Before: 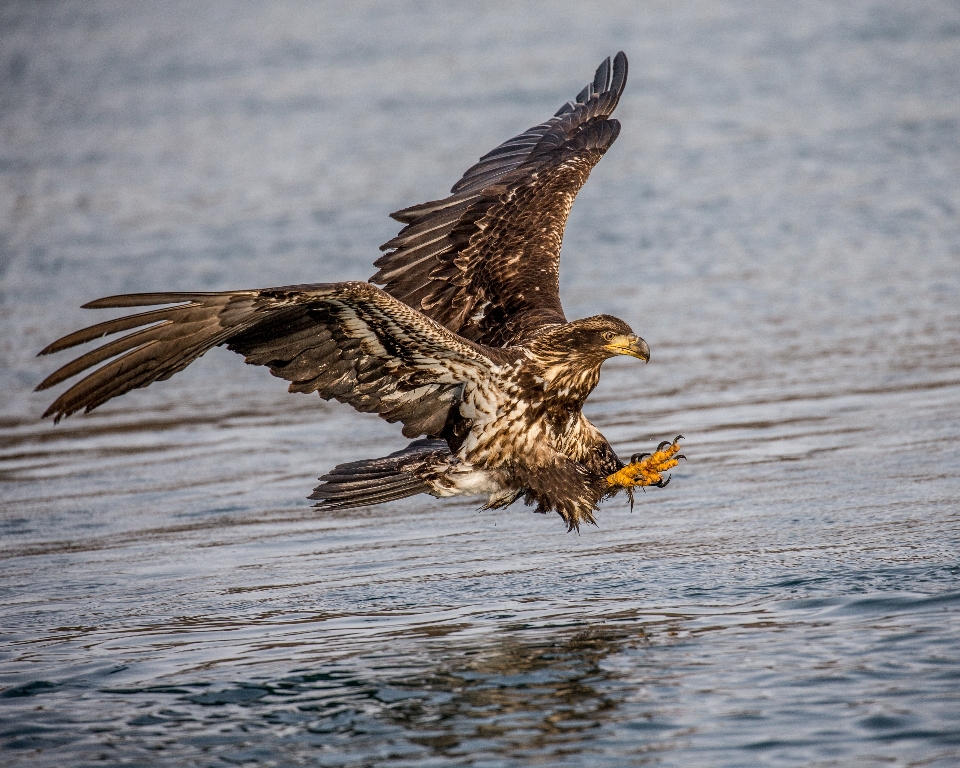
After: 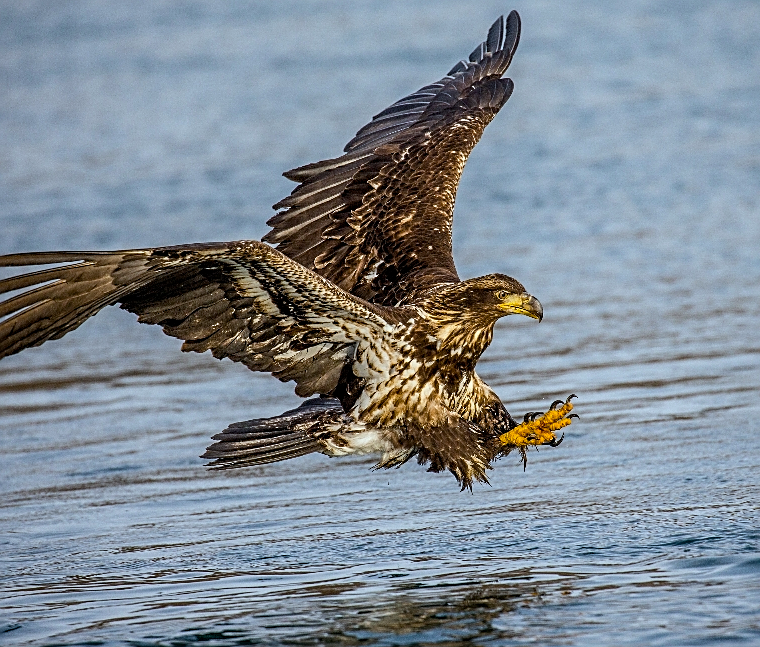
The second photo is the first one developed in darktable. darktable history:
sharpen: on, module defaults
white balance: red 0.925, blue 1.046
color balance rgb: perceptual saturation grading › global saturation 25%, global vibrance 20%
crop: left 11.225%, top 5.381%, right 9.565%, bottom 10.314%
